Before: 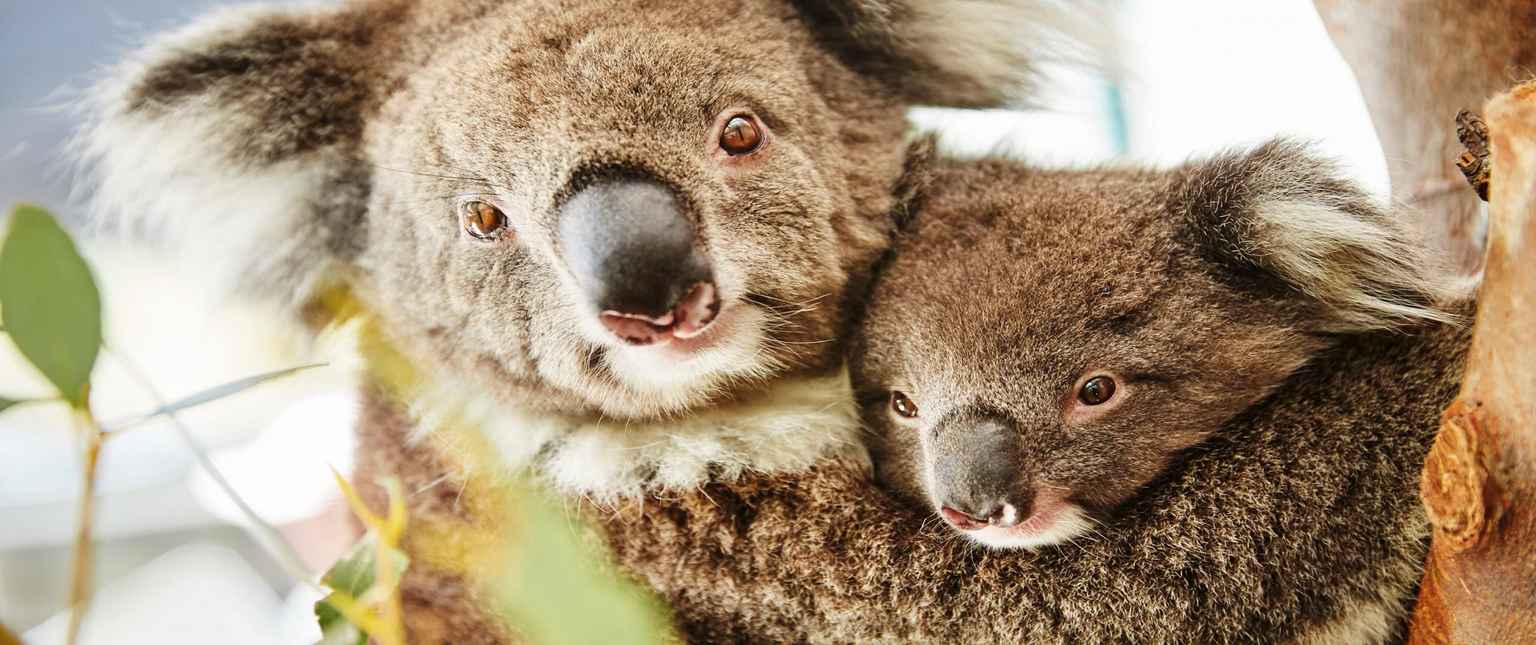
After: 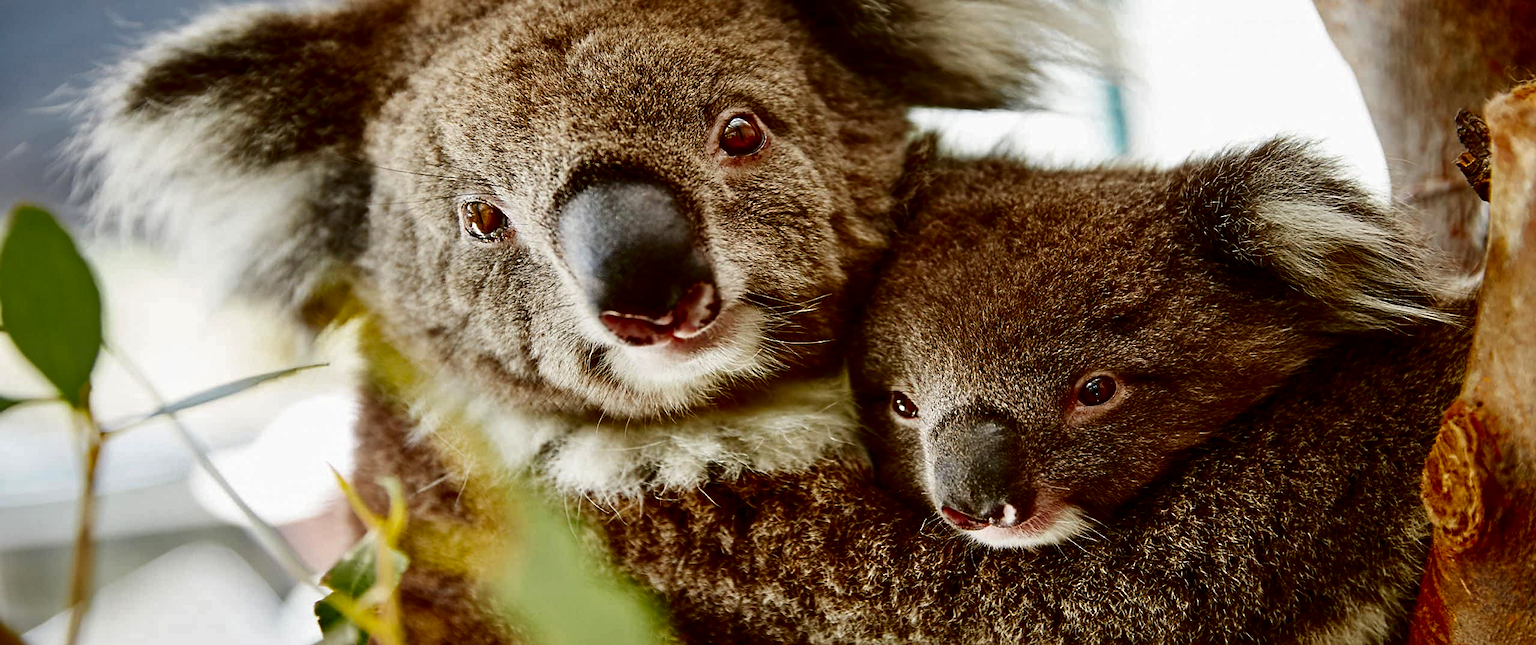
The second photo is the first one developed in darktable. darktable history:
contrast brightness saturation: contrast 0.088, brightness -0.592, saturation 0.17
sharpen: radius 1.844, amount 0.394, threshold 1.605
